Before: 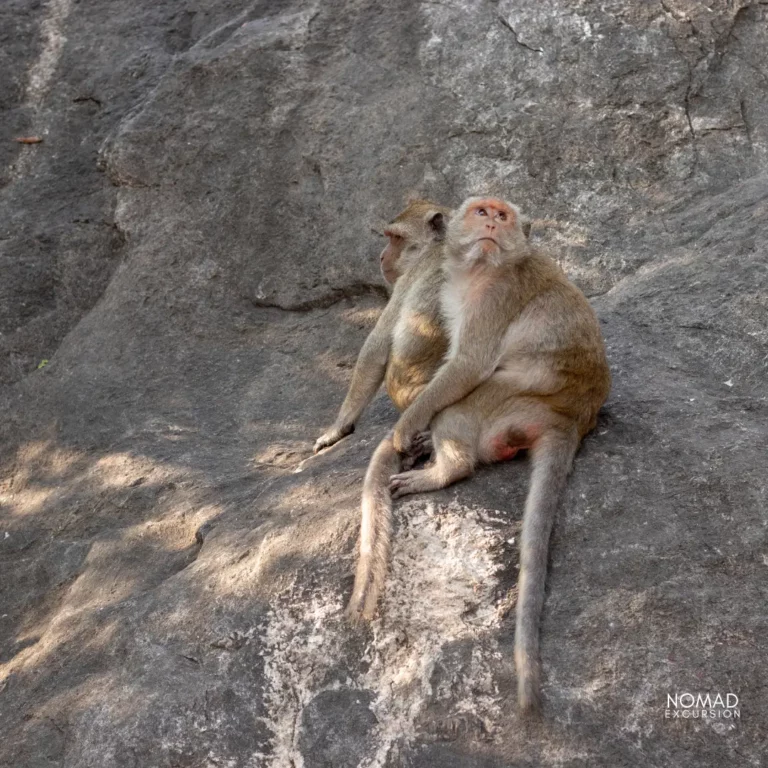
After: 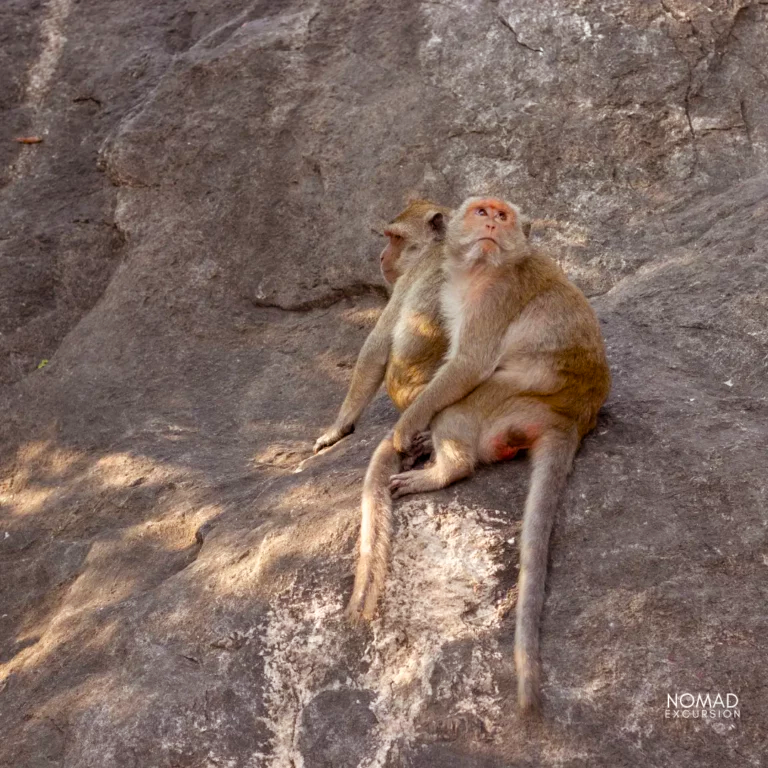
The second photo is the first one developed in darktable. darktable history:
color balance rgb: power › chroma 1.06%, power › hue 26.48°, perceptual saturation grading › global saturation 30.866%
